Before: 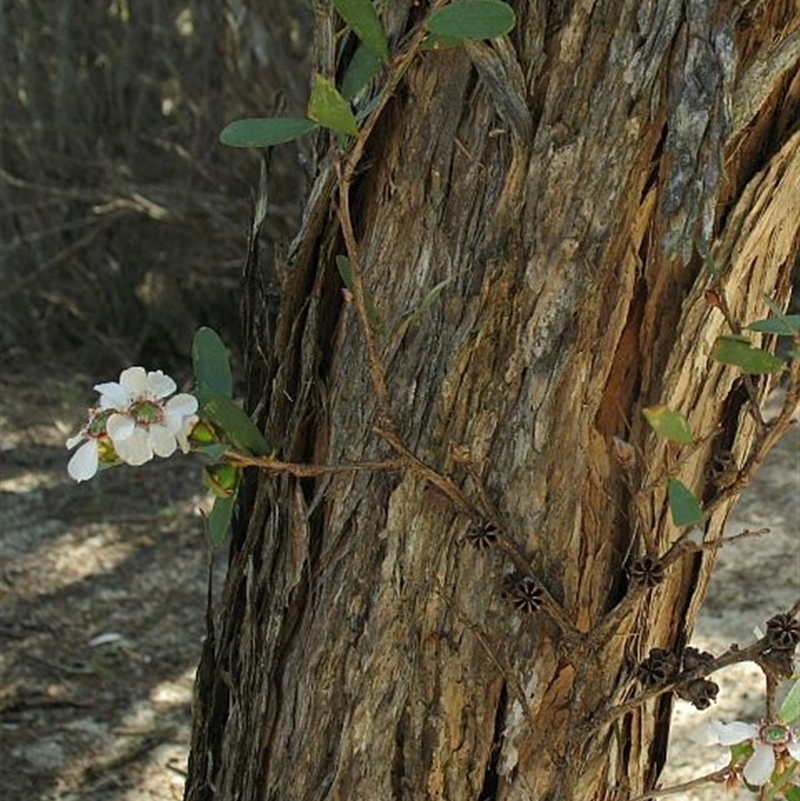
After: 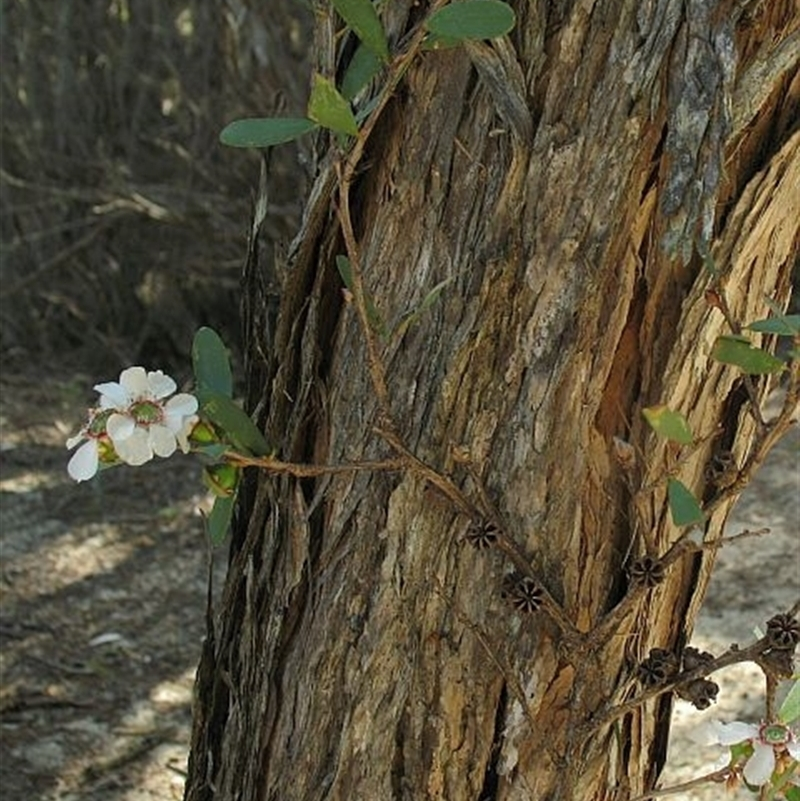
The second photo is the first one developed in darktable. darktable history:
shadows and highlights: shadows 25.96, highlights -25.01
